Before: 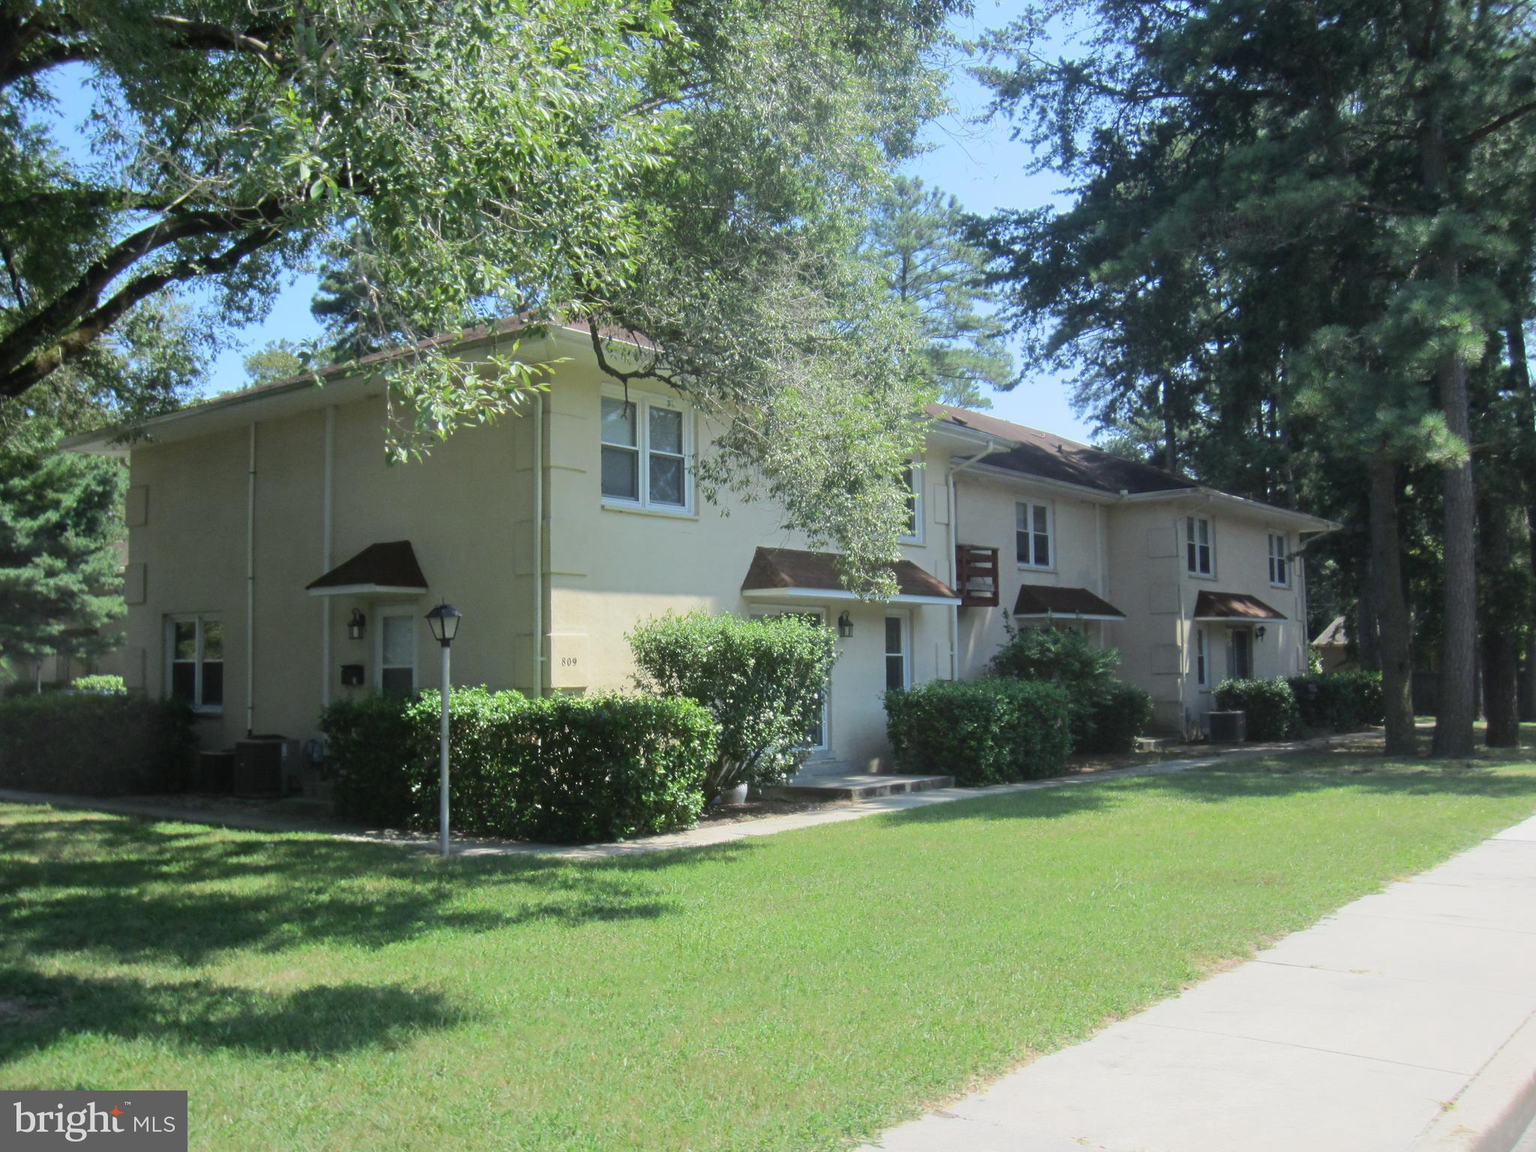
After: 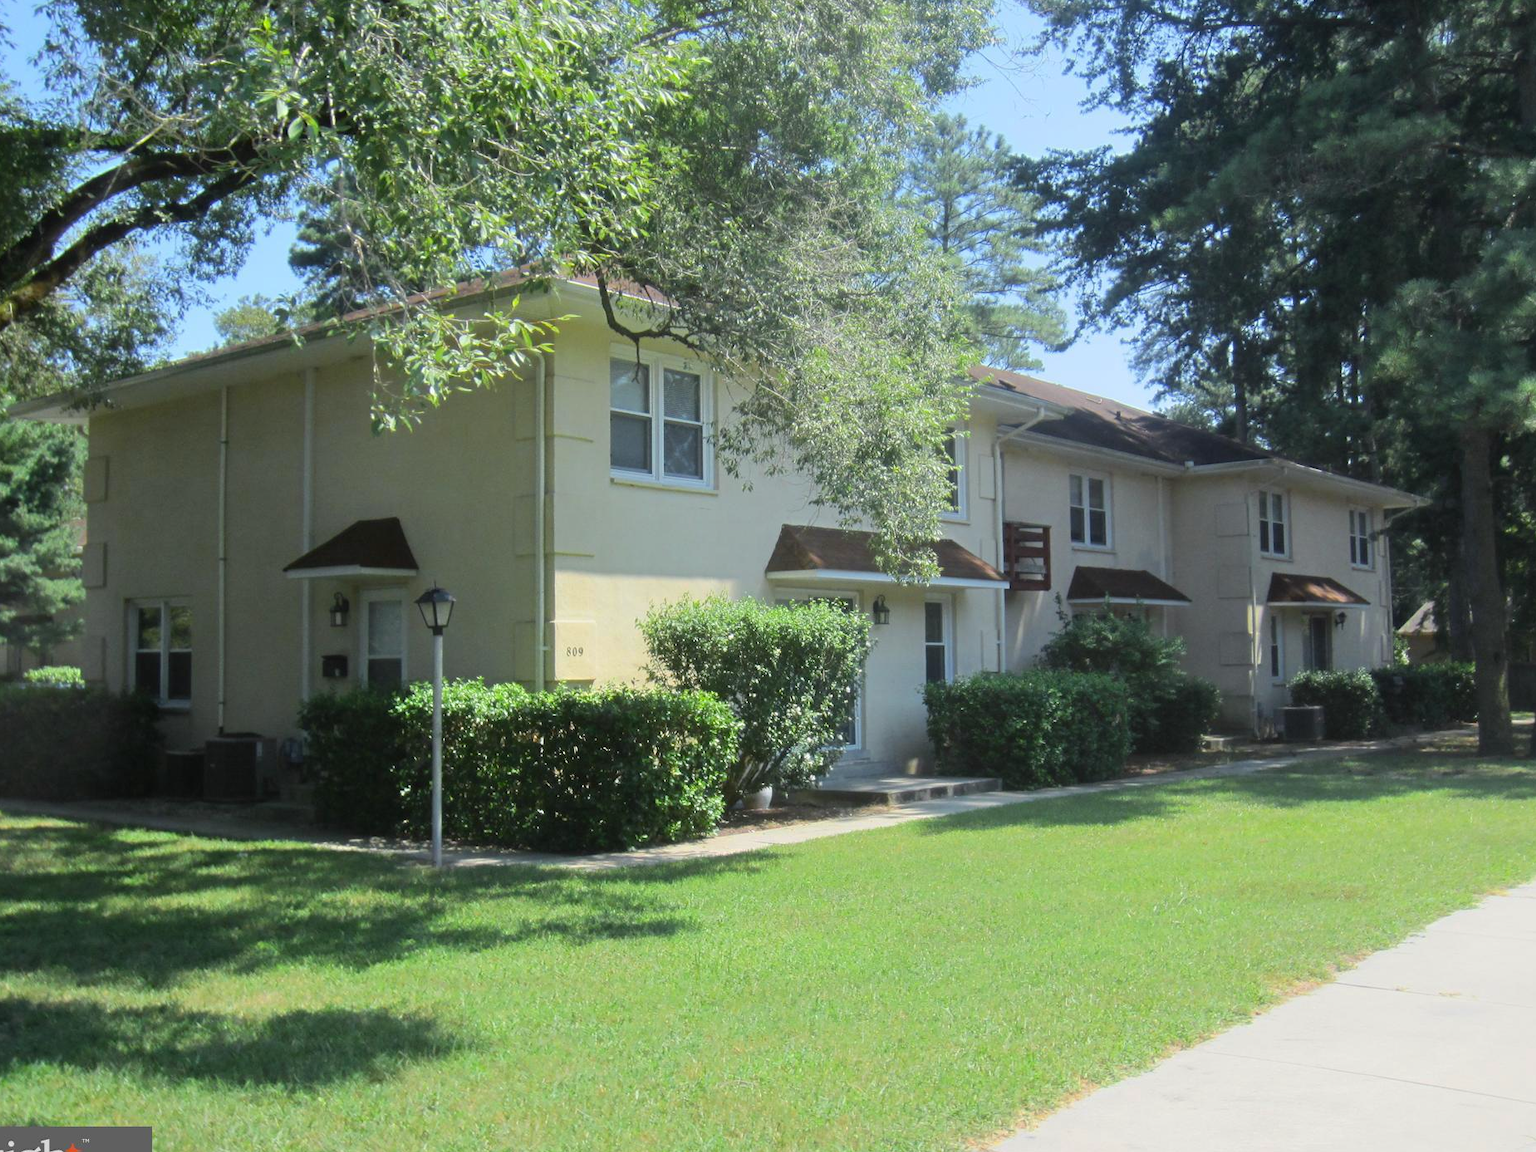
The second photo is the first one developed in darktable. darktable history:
crop: left 3.305%, top 6.436%, right 6.389%, bottom 3.258%
color zones: curves: ch0 [(0.224, 0.526) (0.75, 0.5)]; ch1 [(0.055, 0.526) (0.224, 0.761) (0.377, 0.526) (0.75, 0.5)]
